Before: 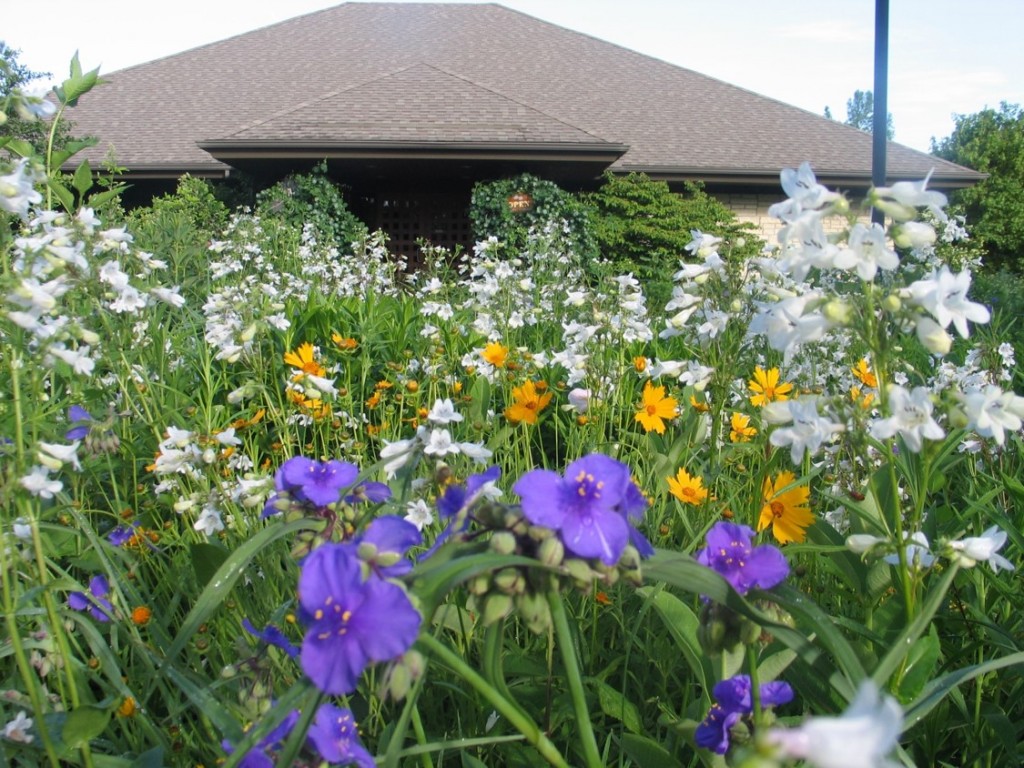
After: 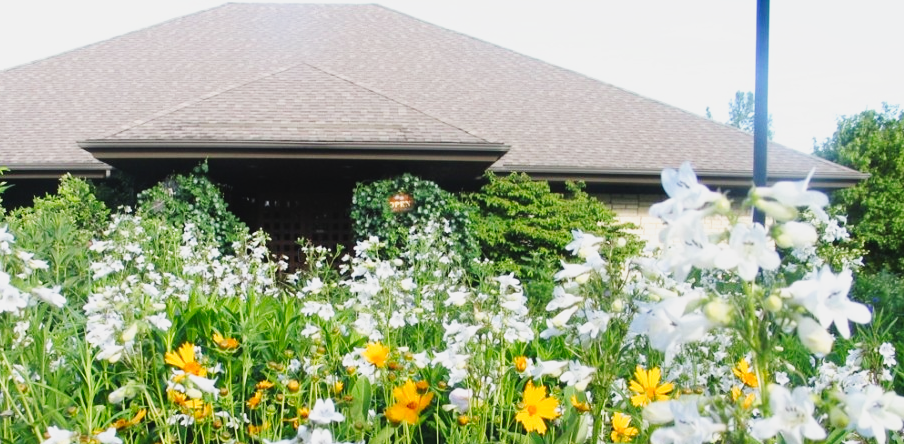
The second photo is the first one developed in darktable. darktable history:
crop and rotate: left 11.701%, bottom 42.07%
tone curve: curves: ch0 [(0, 0.029) (0.087, 0.084) (0.227, 0.239) (0.46, 0.576) (0.657, 0.796) (0.861, 0.932) (0.997, 0.951)]; ch1 [(0, 0) (0.353, 0.344) (0.45, 0.46) (0.502, 0.494) (0.534, 0.523) (0.573, 0.576) (0.602, 0.631) (0.647, 0.669) (1, 1)]; ch2 [(0, 0) (0.333, 0.346) (0.385, 0.395) (0.44, 0.466) (0.5, 0.493) (0.521, 0.56) (0.553, 0.579) (0.573, 0.599) (0.667, 0.777) (1, 1)], preserve colors none
